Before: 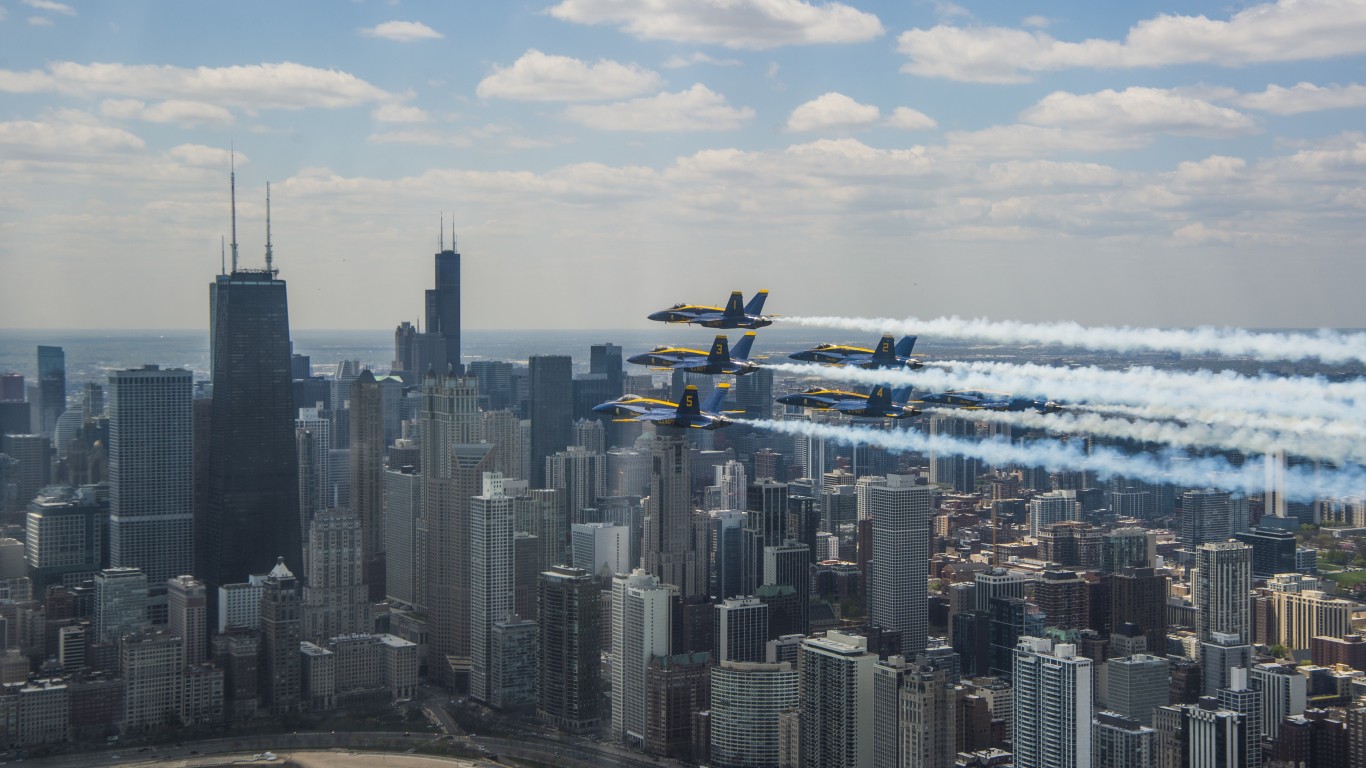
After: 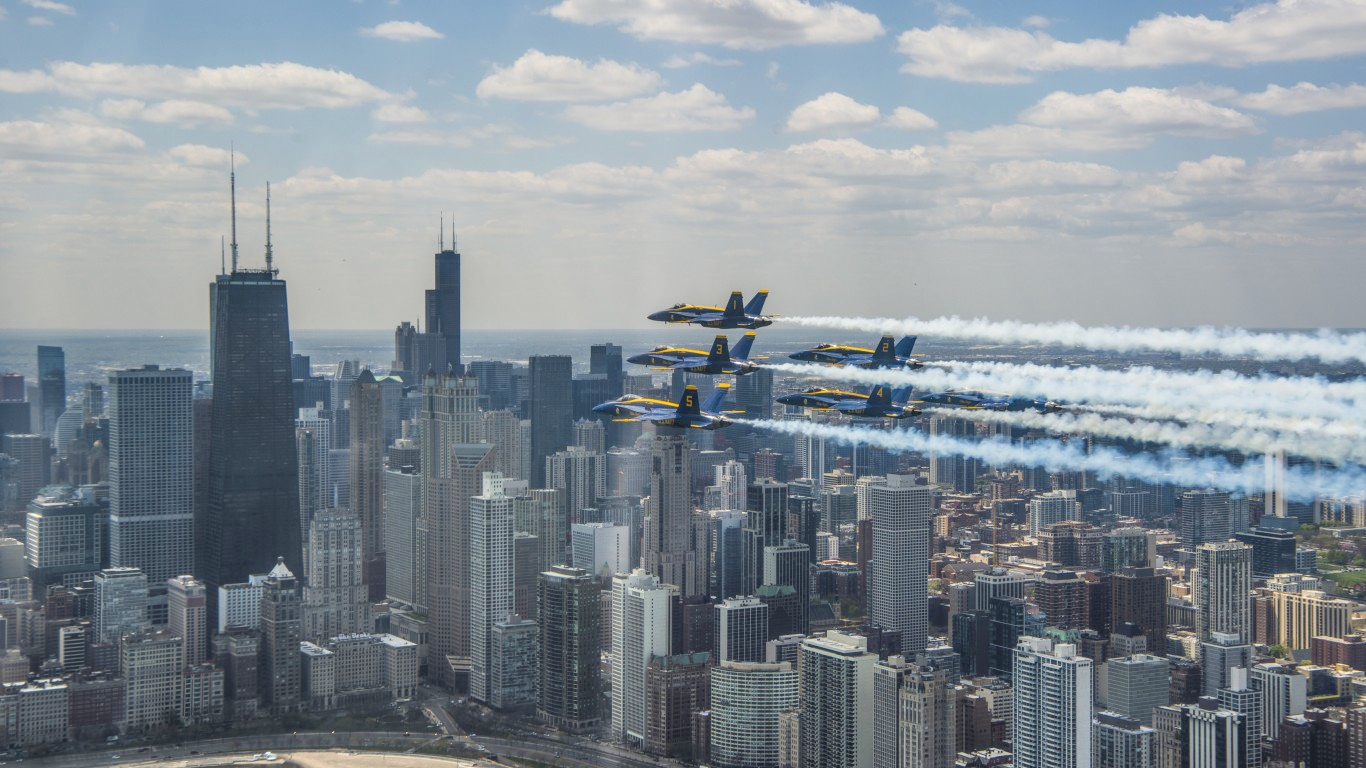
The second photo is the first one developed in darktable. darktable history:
local contrast: on, module defaults
tone equalizer: -7 EV 0.163 EV, -6 EV 0.614 EV, -5 EV 1.13 EV, -4 EV 1.33 EV, -3 EV 1.13 EV, -2 EV 0.6 EV, -1 EV 0.163 EV, smoothing diameter 24.93%, edges refinement/feathering 13.42, preserve details guided filter
